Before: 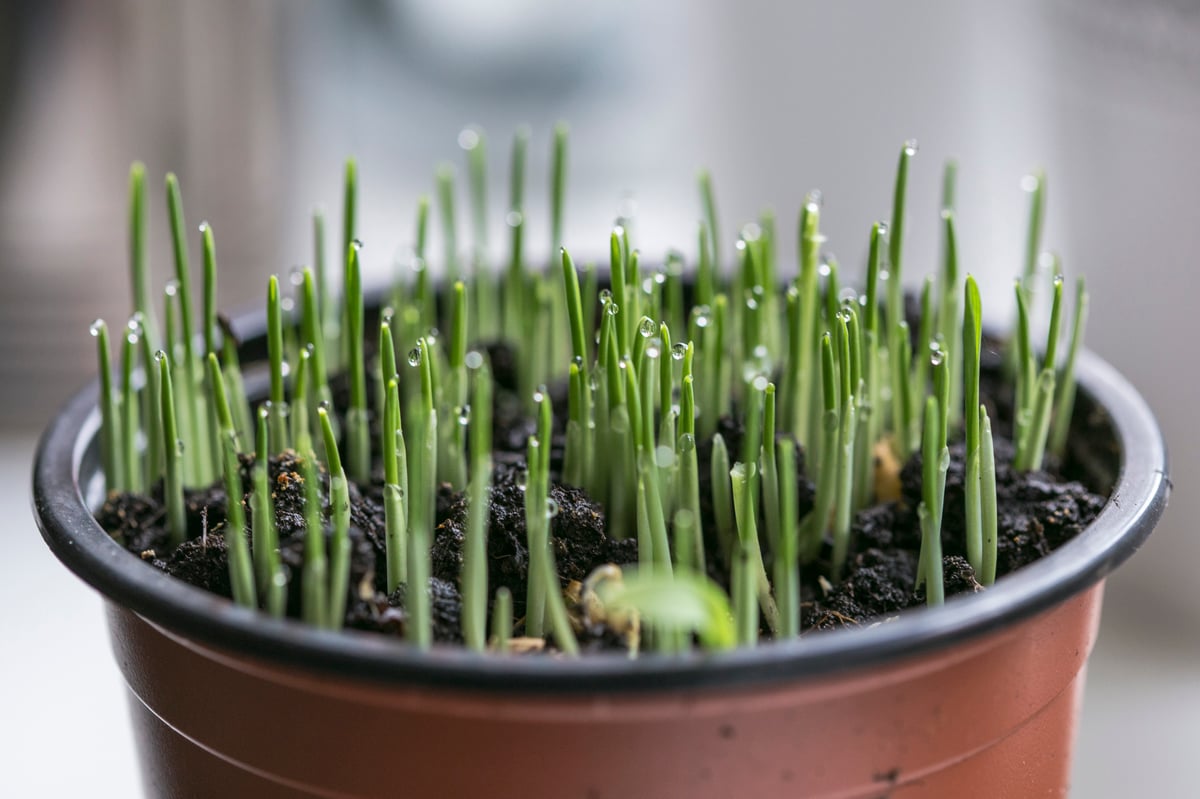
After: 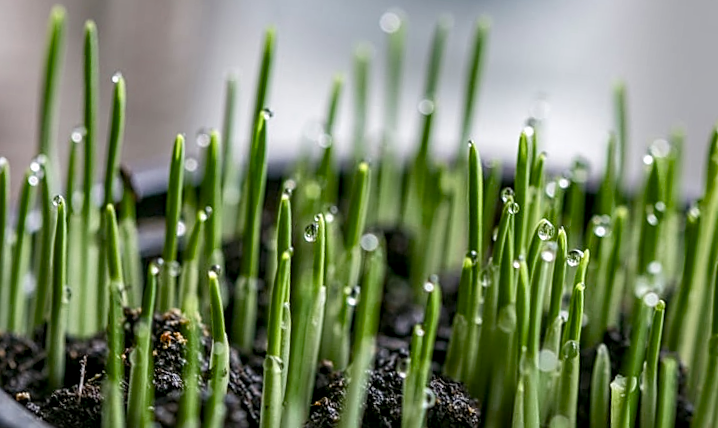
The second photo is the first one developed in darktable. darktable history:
color balance rgb: perceptual saturation grading › global saturation 13.583%, perceptual saturation grading › highlights -25.41%, perceptual saturation grading › shadows 25.622%, saturation formula JzAzBz (2021)
sharpen: on, module defaults
local contrast: on, module defaults
crop and rotate: angle -6.81°, left 2.221%, top 6.686%, right 27.685%, bottom 30.475%
